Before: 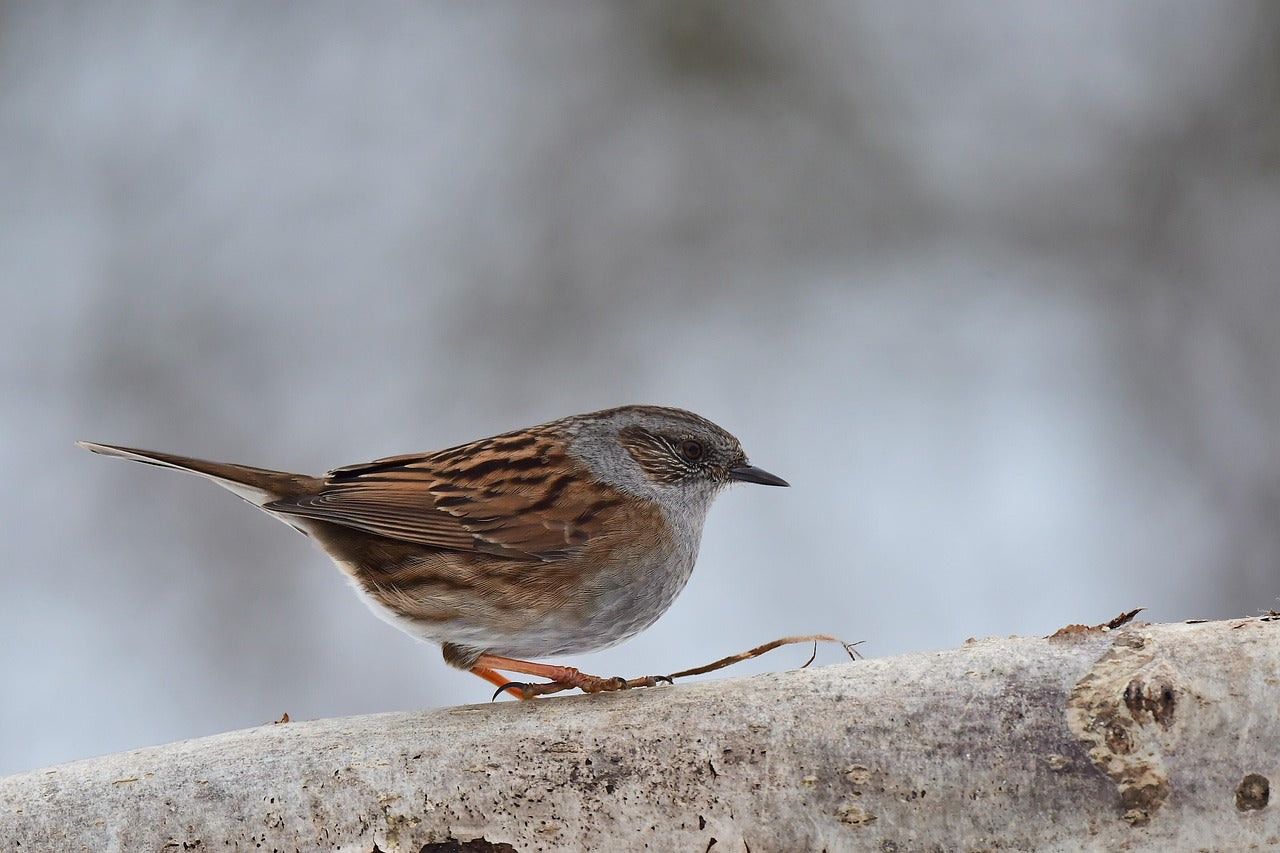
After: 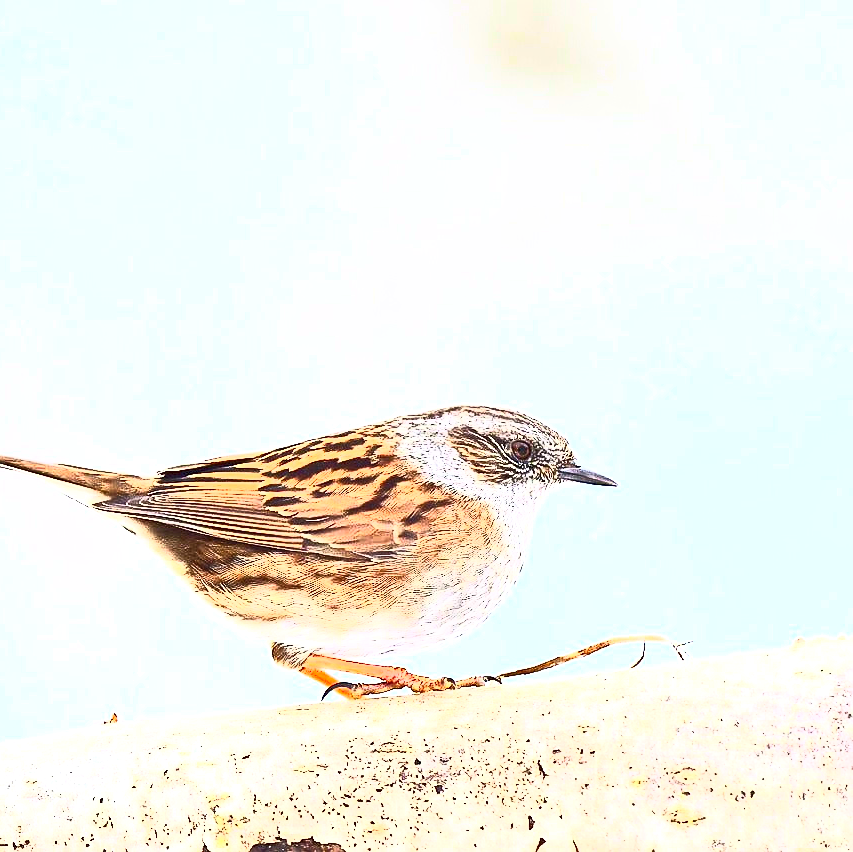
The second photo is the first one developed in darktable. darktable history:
tone equalizer: edges refinement/feathering 500, mask exposure compensation -1.57 EV, preserve details no
sharpen: on, module defaults
contrast brightness saturation: contrast 0.826, brightness 0.585, saturation 0.571
crop and rotate: left 13.377%, right 19.943%
exposure: black level correction 0, exposure 1.991 EV, compensate highlight preservation false
